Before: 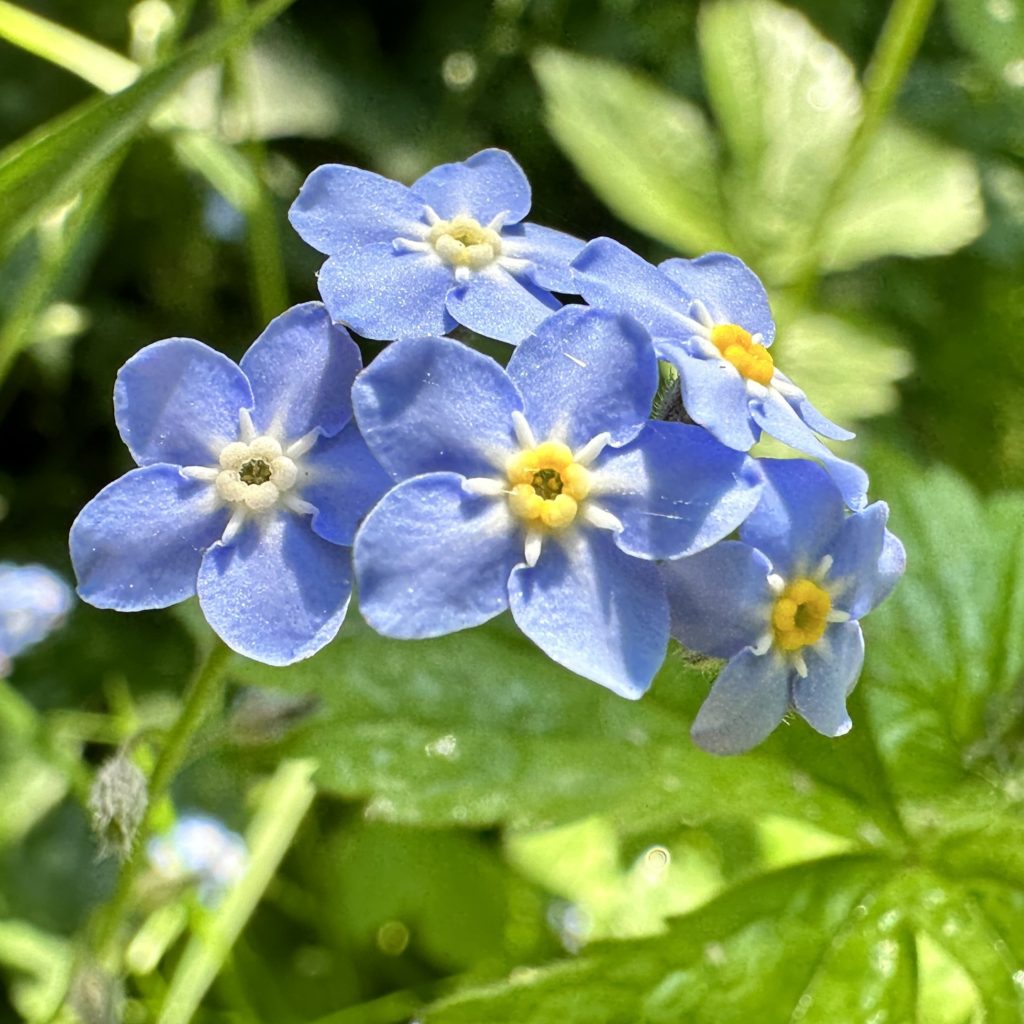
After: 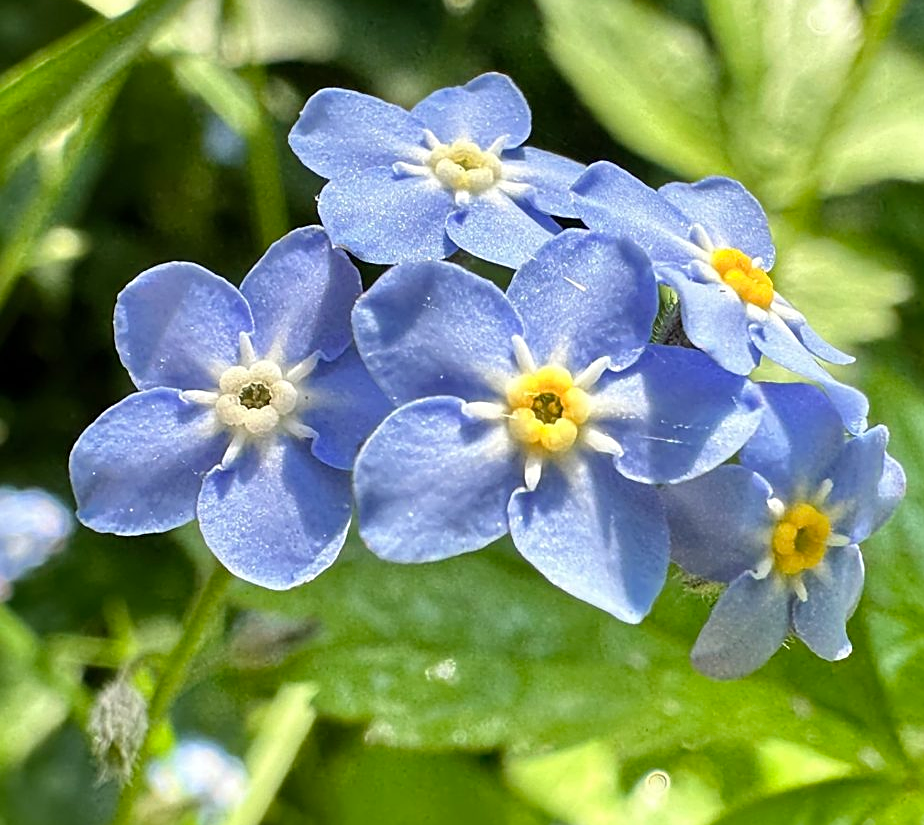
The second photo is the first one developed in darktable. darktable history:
sharpen: on, module defaults
crop: top 7.49%, right 9.717%, bottom 11.943%
contrast brightness saturation: saturation -0.1
